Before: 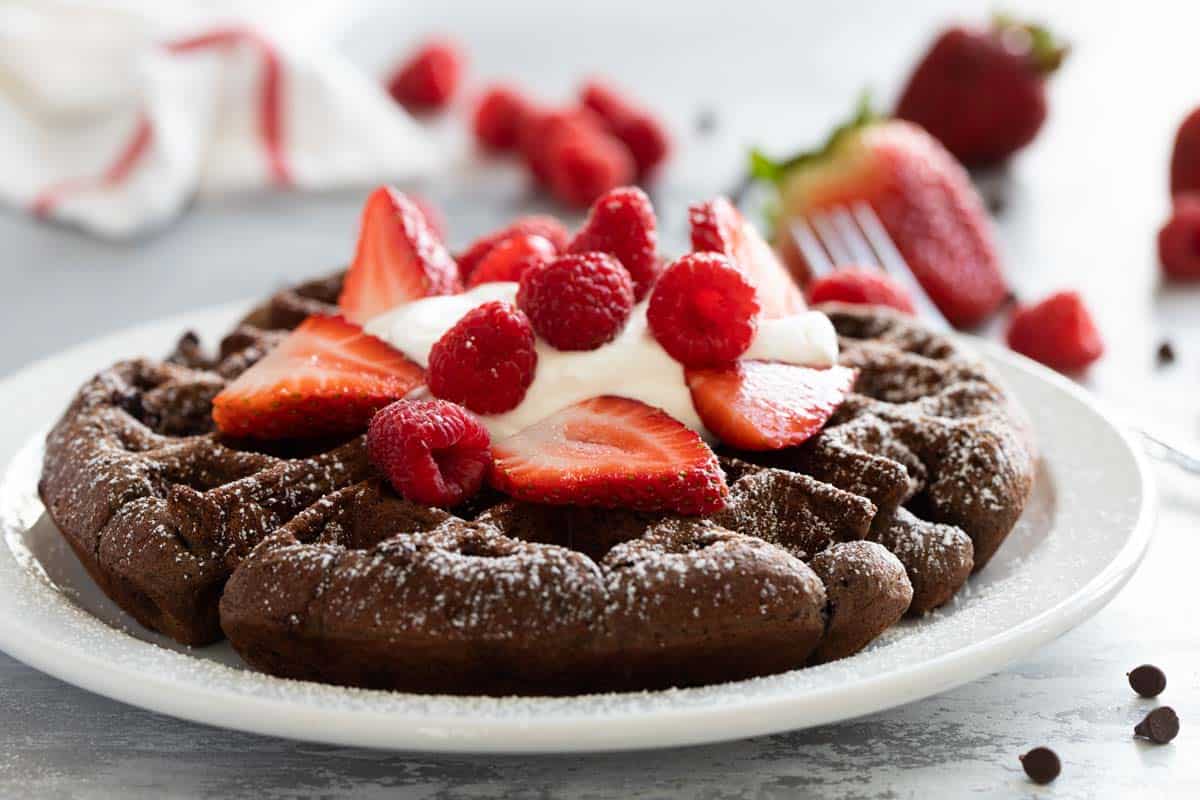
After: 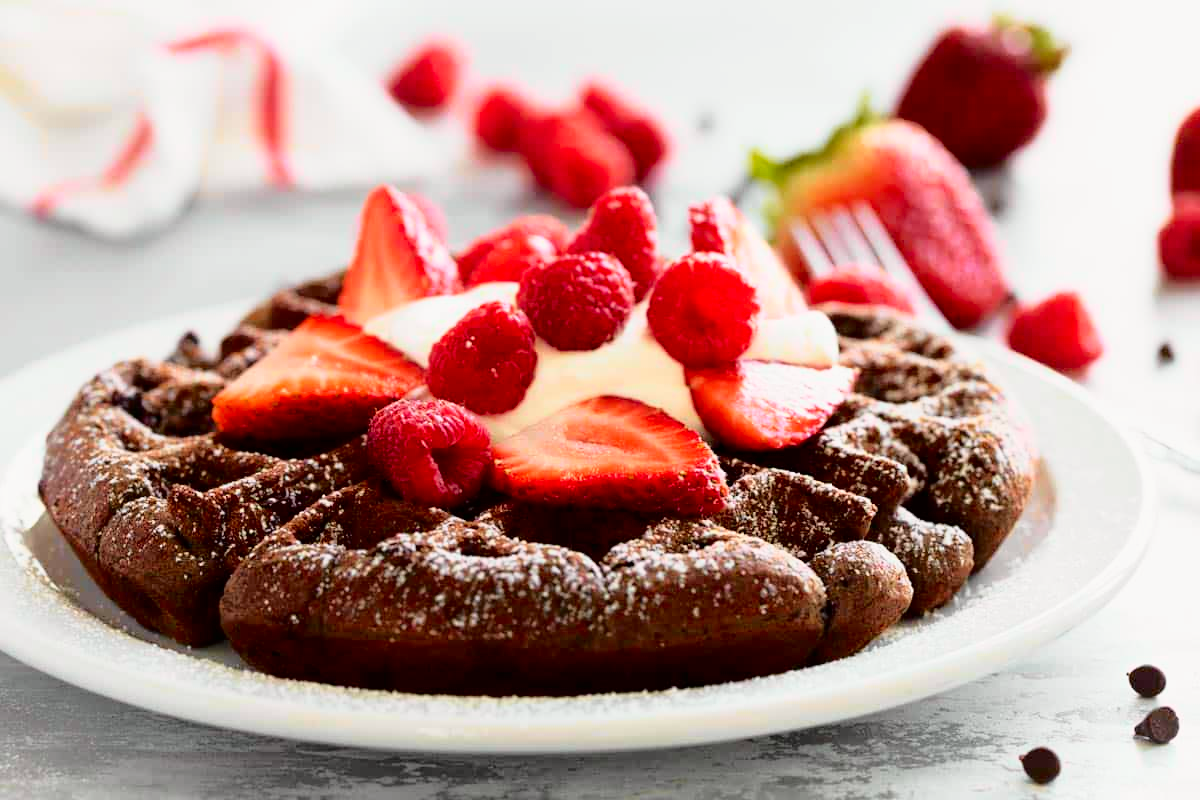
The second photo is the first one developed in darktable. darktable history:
tone curve: curves: ch0 [(0, 0) (0.062, 0.023) (0.168, 0.142) (0.359, 0.44) (0.469, 0.544) (0.634, 0.722) (0.839, 0.909) (0.998, 0.978)]; ch1 [(0, 0) (0.437, 0.453) (0.472, 0.47) (0.502, 0.504) (0.527, 0.546) (0.568, 0.619) (0.608, 0.665) (0.669, 0.748) (0.859, 0.899) (1, 1)]; ch2 [(0, 0) (0.33, 0.301) (0.421, 0.443) (0.473, 0.501) (0.504, 0.504) (0.535, 0.564) (0.575, 0.625) (0.608, 0.676) (1, 1)], color space Lab, independent channels, preserve colors none
